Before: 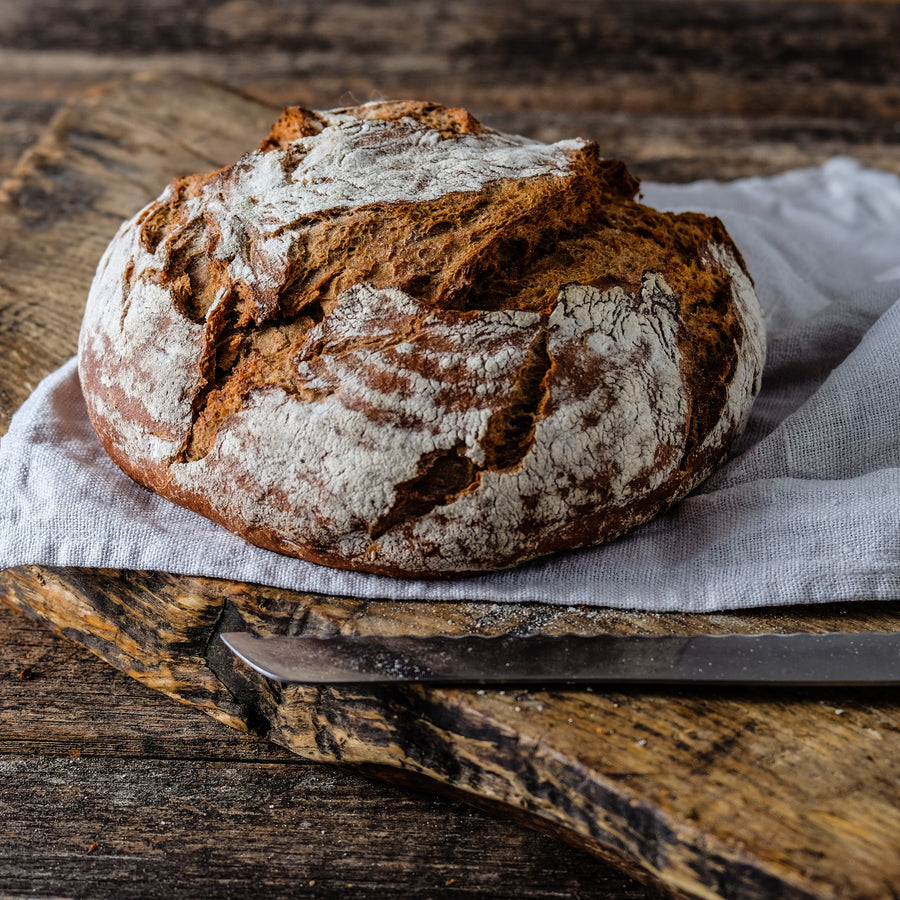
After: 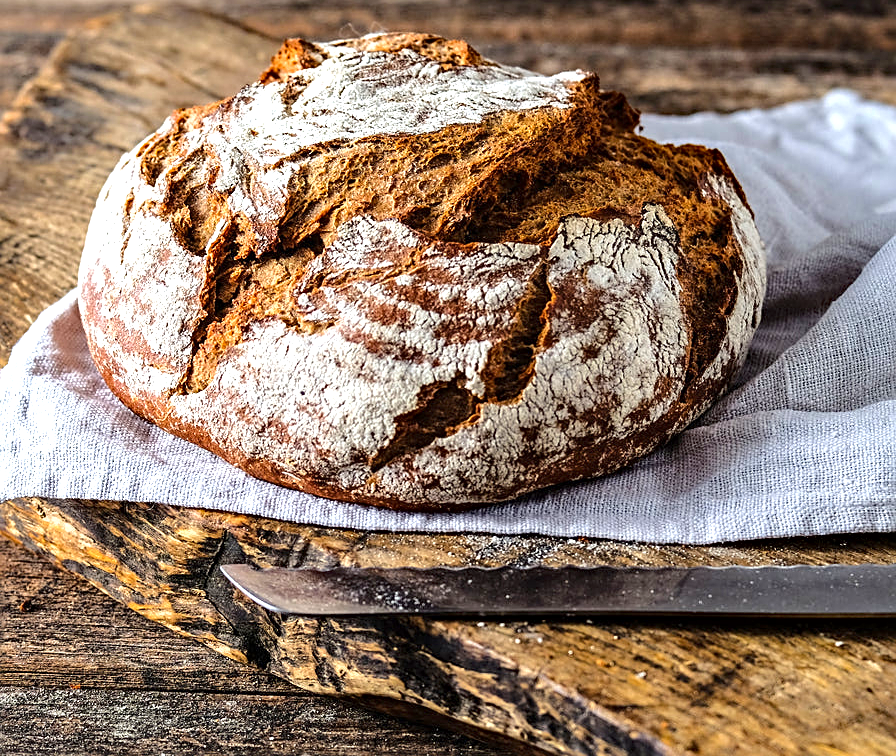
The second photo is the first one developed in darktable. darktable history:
shadows and highlights: shadows -20, white point adjustment -2, highlights -35
contrast brightness saturation: contrast 0.1, brightness 0.02, saturation 0.02
crop: top 7.625%, bottom 8.027%
sharpen: on, module defaults
exposure: exposure 1.16 EV, compensate exposure bias true, compensate highlight preservation false
haze removal: compatibility mode true, adaptive false
